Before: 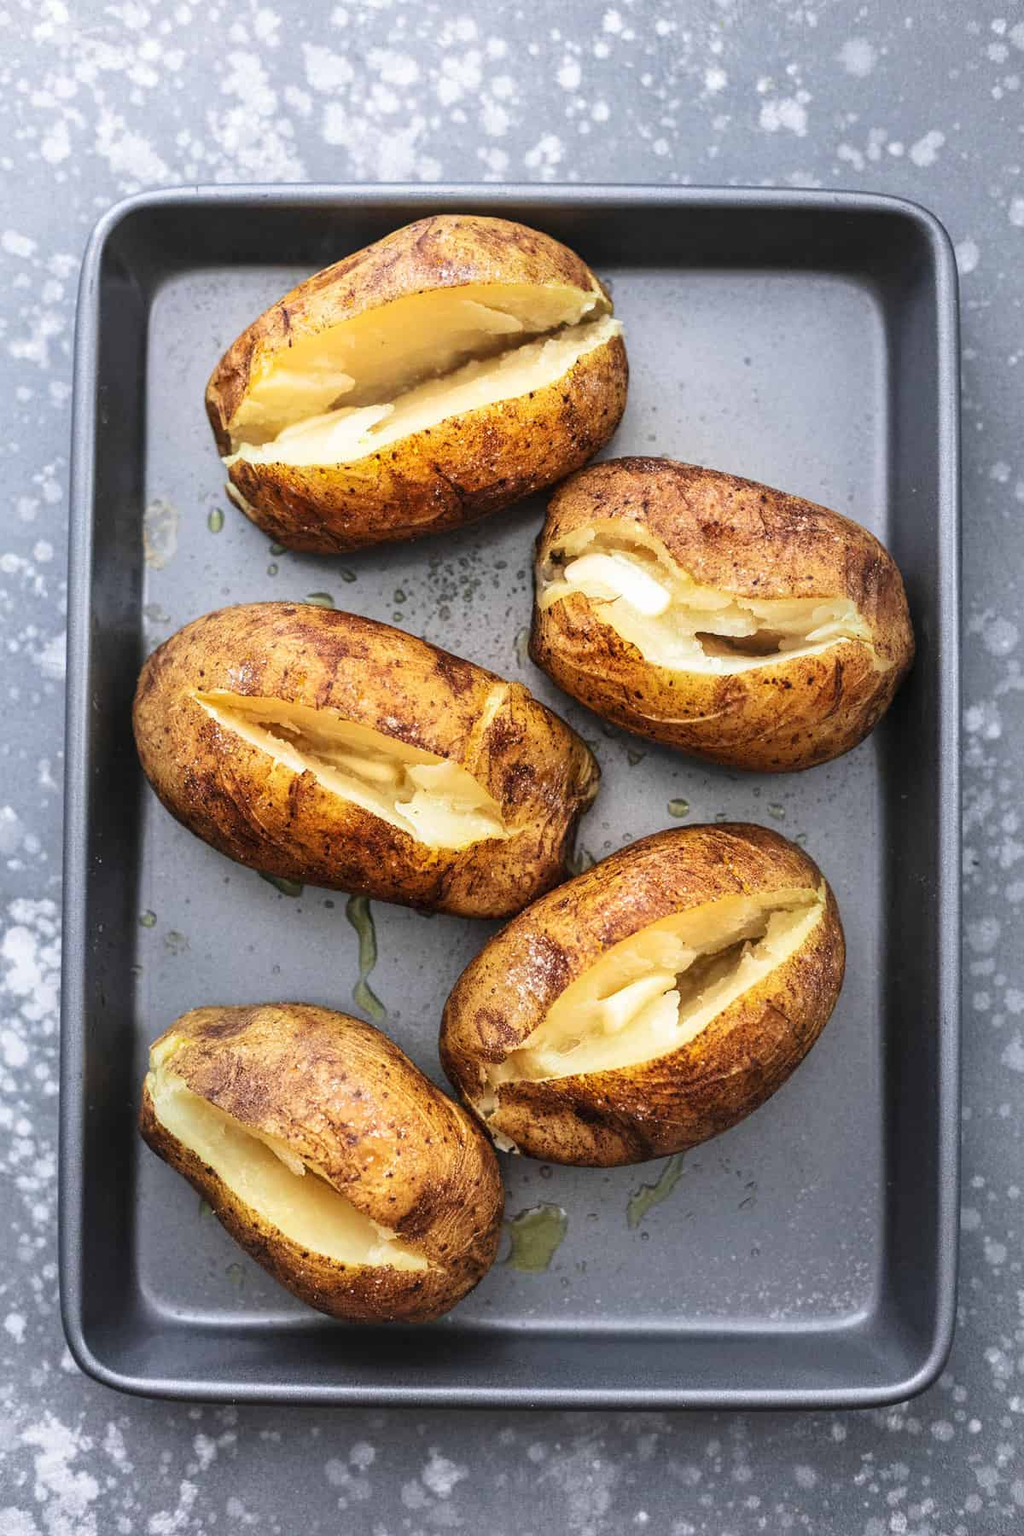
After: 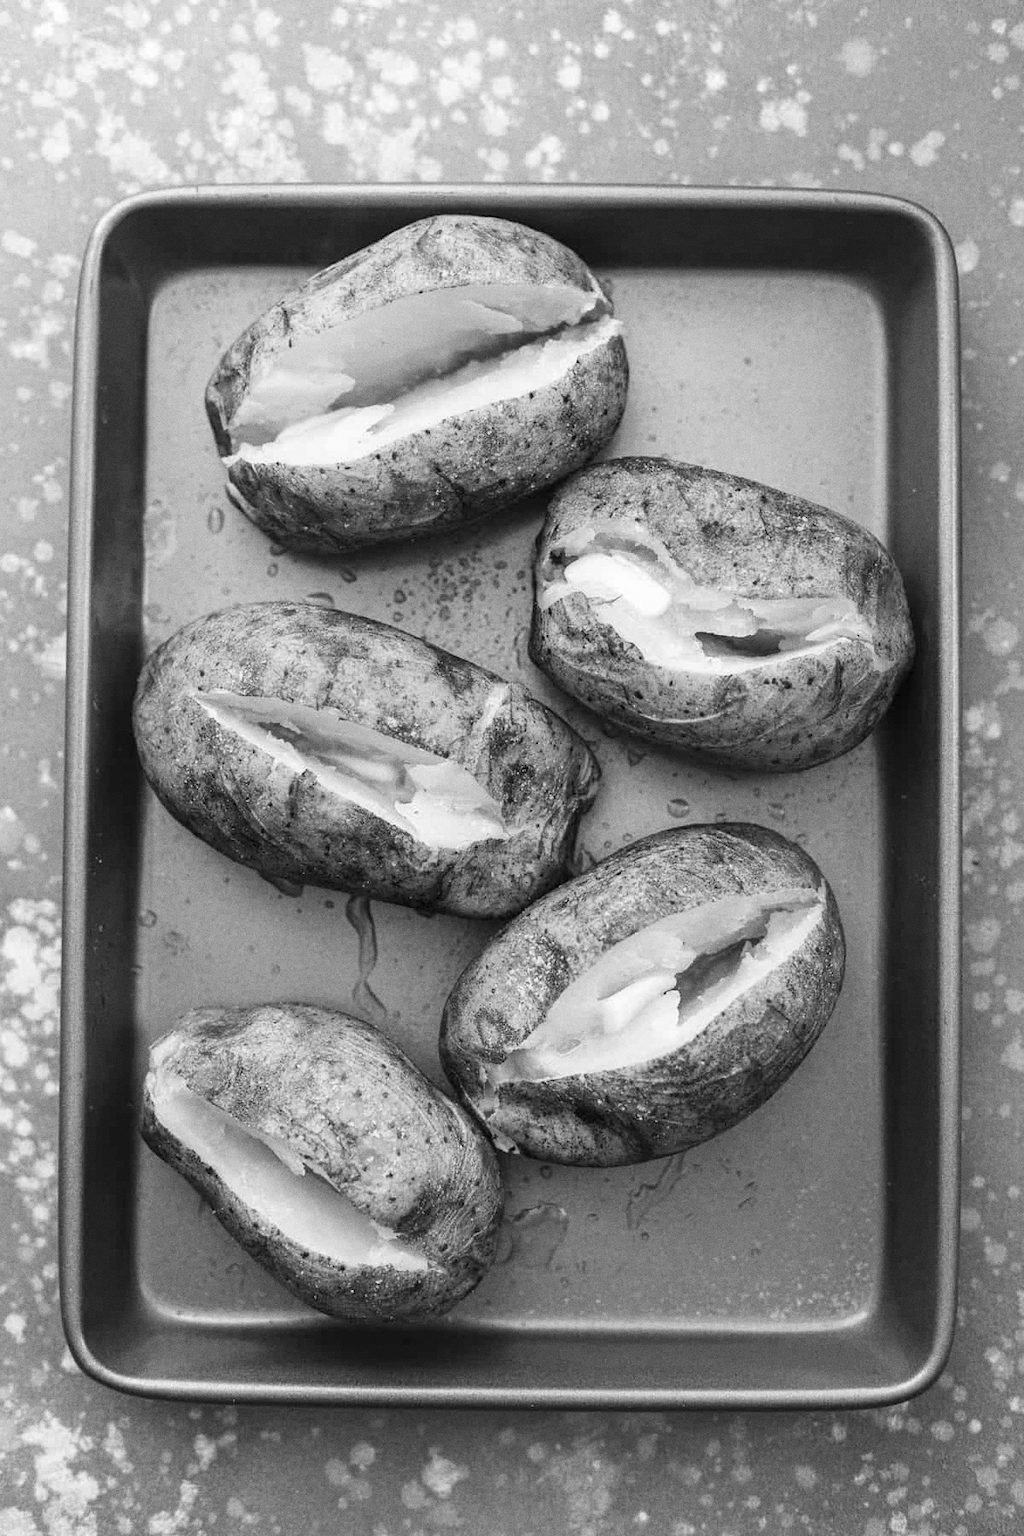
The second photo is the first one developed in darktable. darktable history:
monochrome: on, module defaults
grain: coarseness 0.09 ISO
